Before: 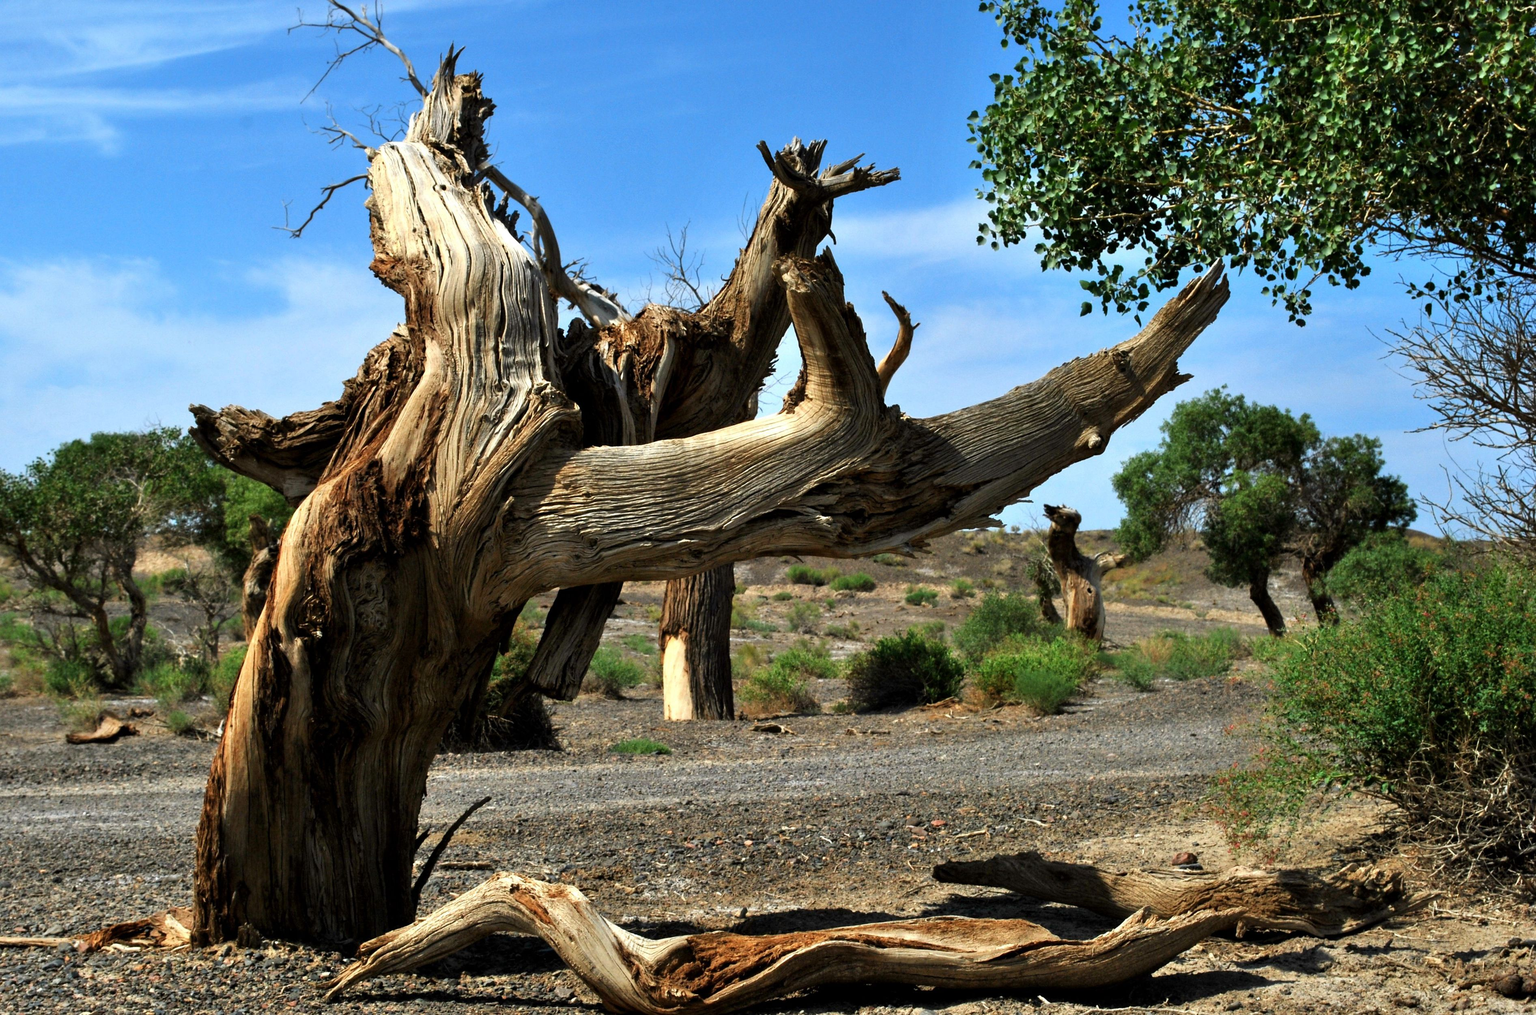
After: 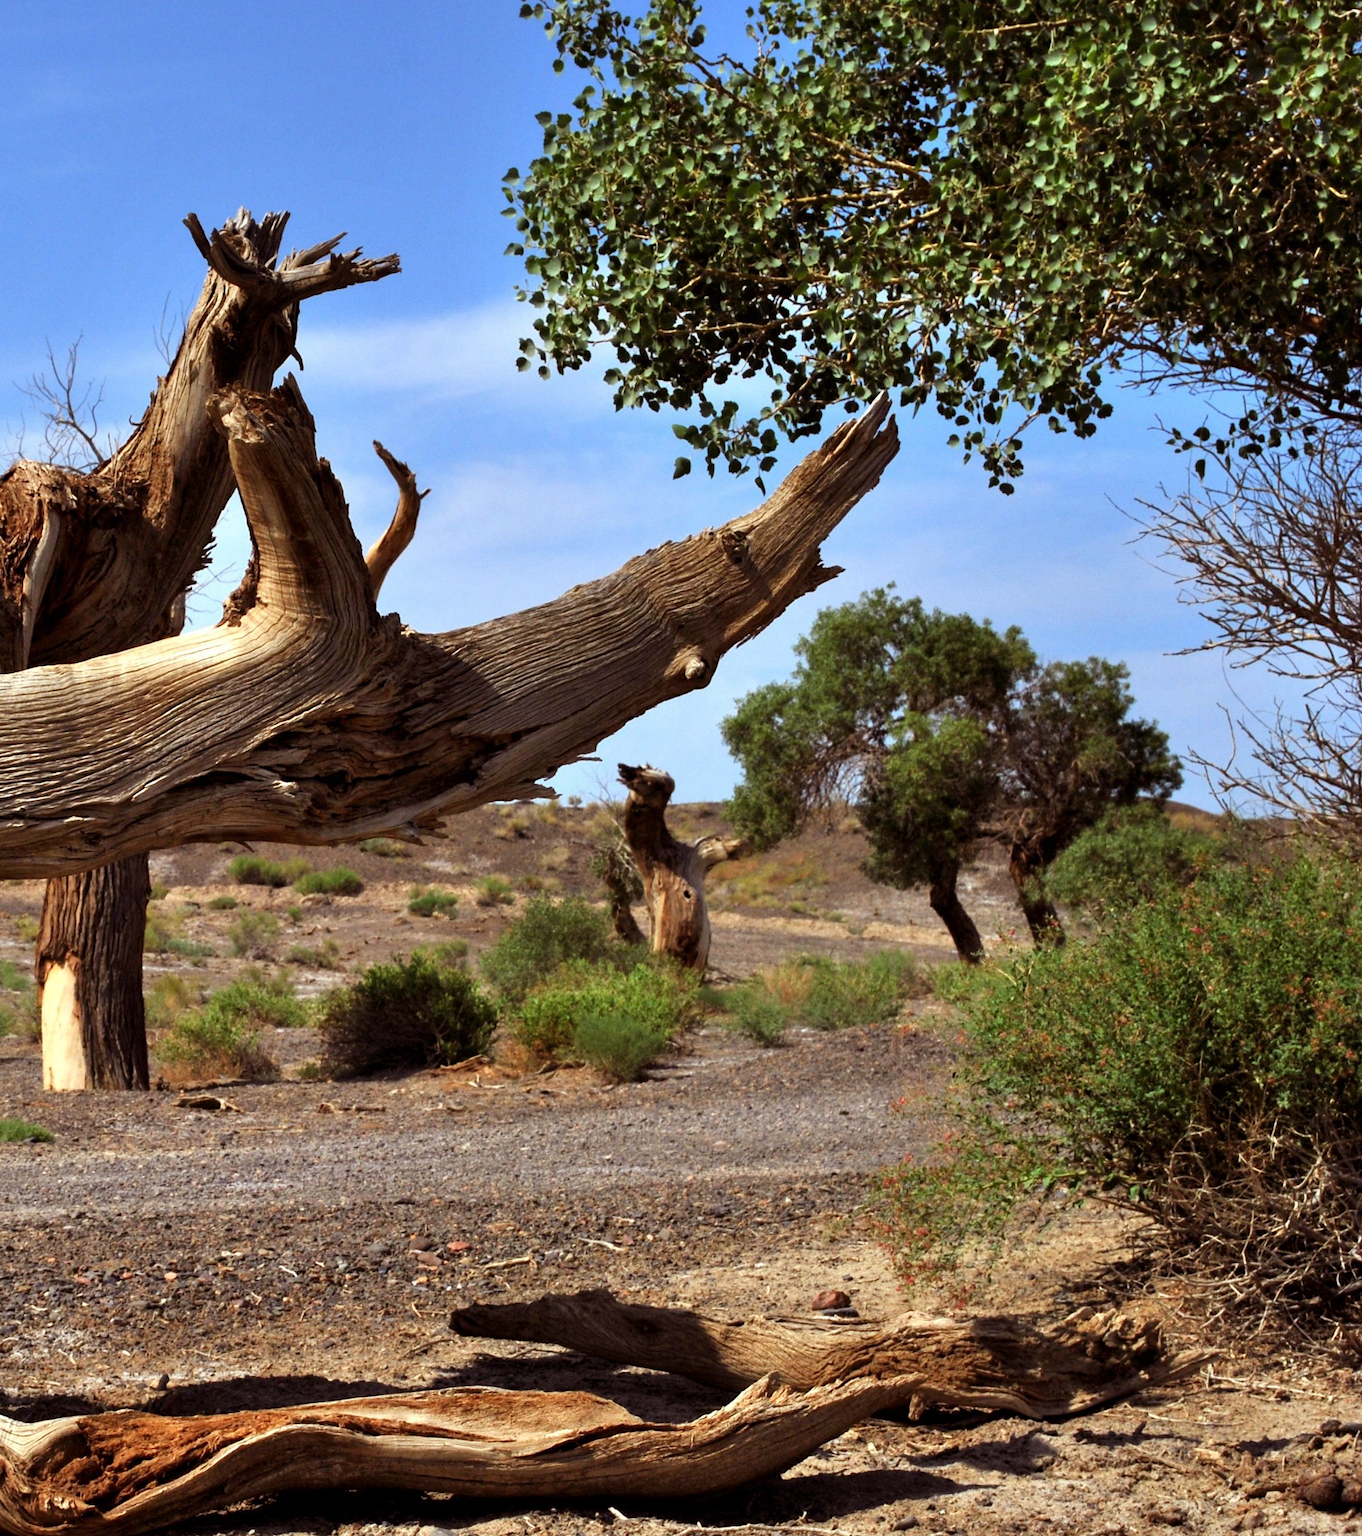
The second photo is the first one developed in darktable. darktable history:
crop: left 41.402%
rgb levels: mode RGB, independent channels, levels [[0, 0.474, 1], [0, 0.5, 1], [0, 0.5, 1]]
